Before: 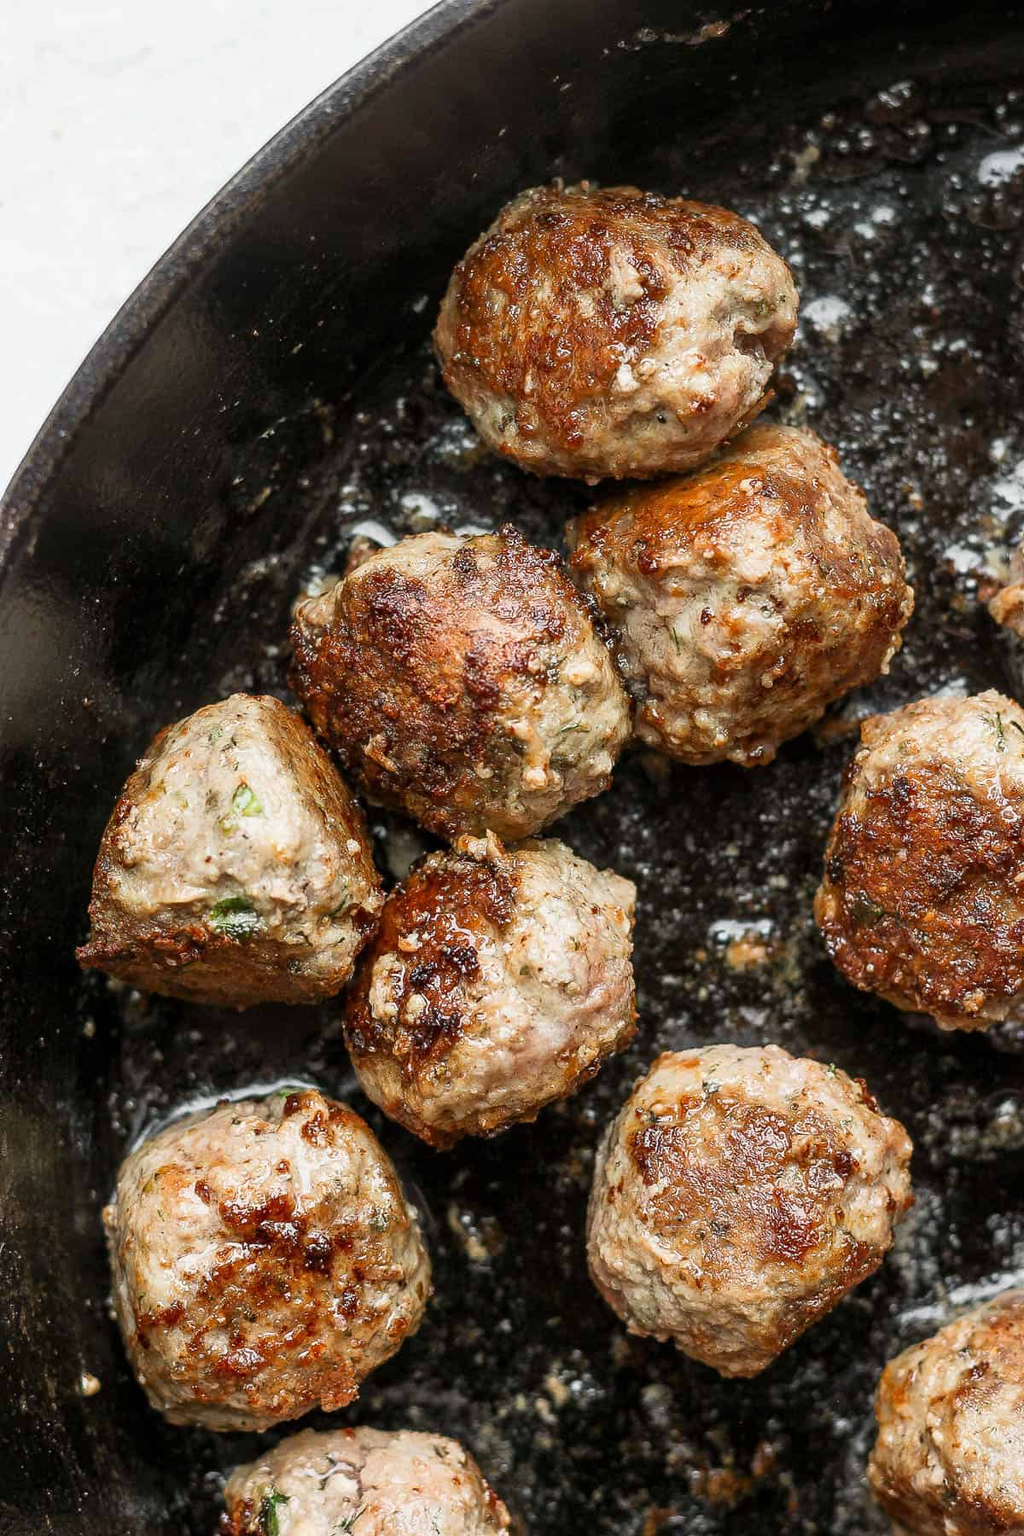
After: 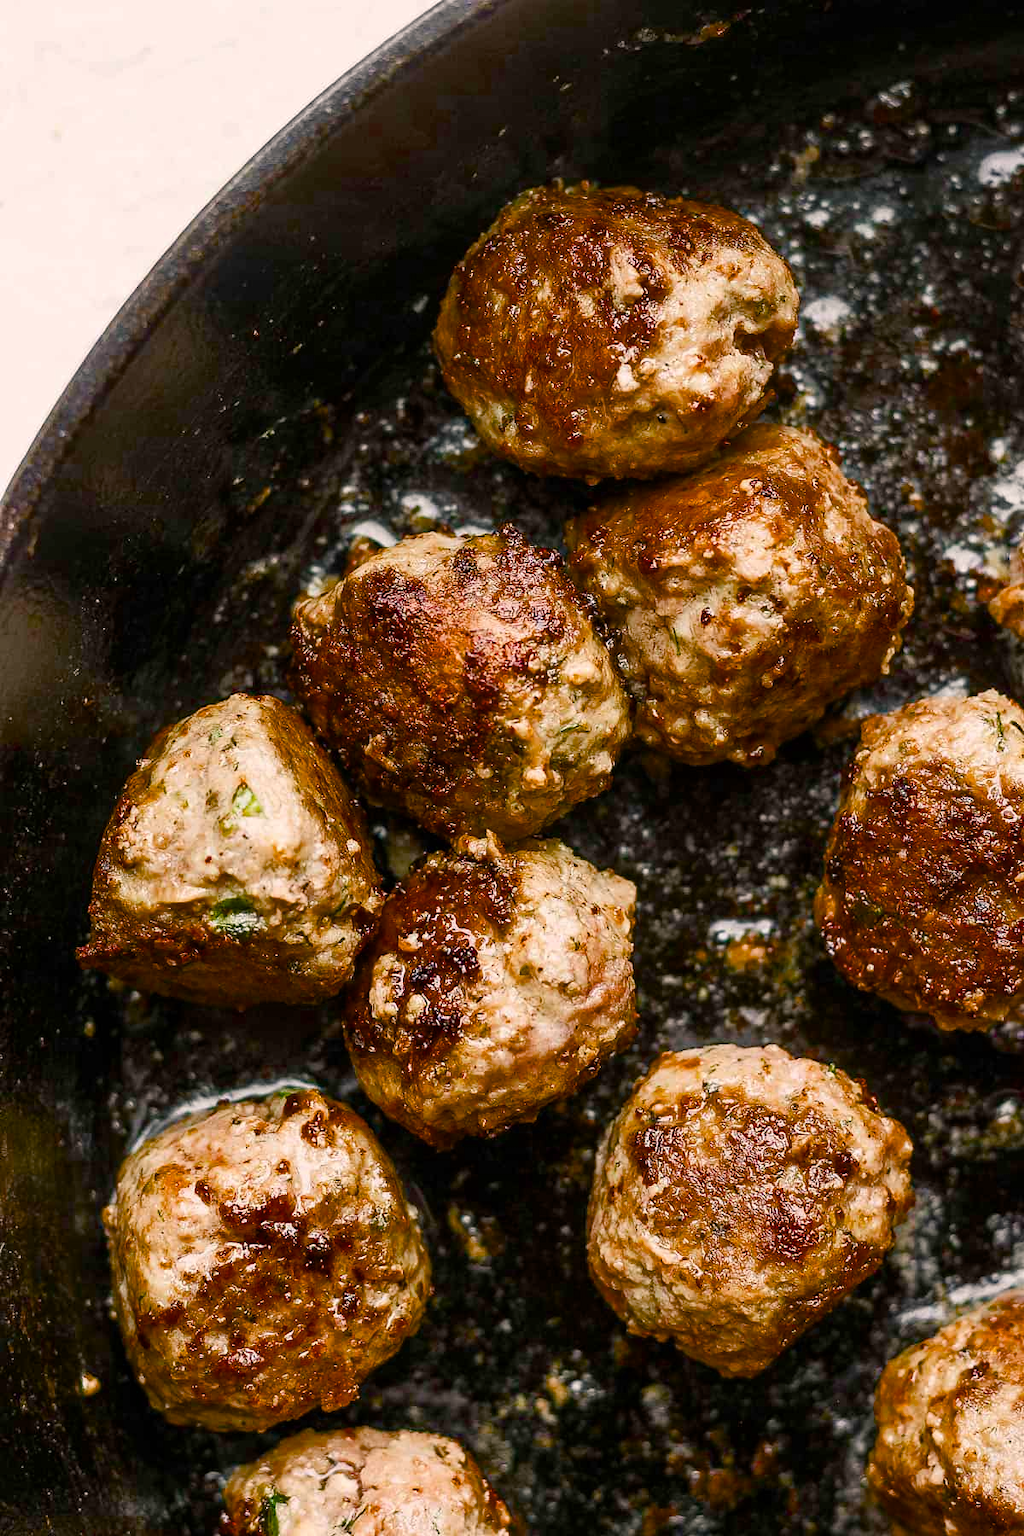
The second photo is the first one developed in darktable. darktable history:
color balance rgb: highlights gain › chroma 2.029%, highlights gain › hue 46.34°, perceptual saturation grading › global saturation 39.762%, perceptual saturation grading › highlights -25.485%, perceptual saturation grading › mid-tones 34.43%, perceptual saturation grading › shadows 35.427%, global vibrance 7.167%, saturation formula JzAzBz (2021)
